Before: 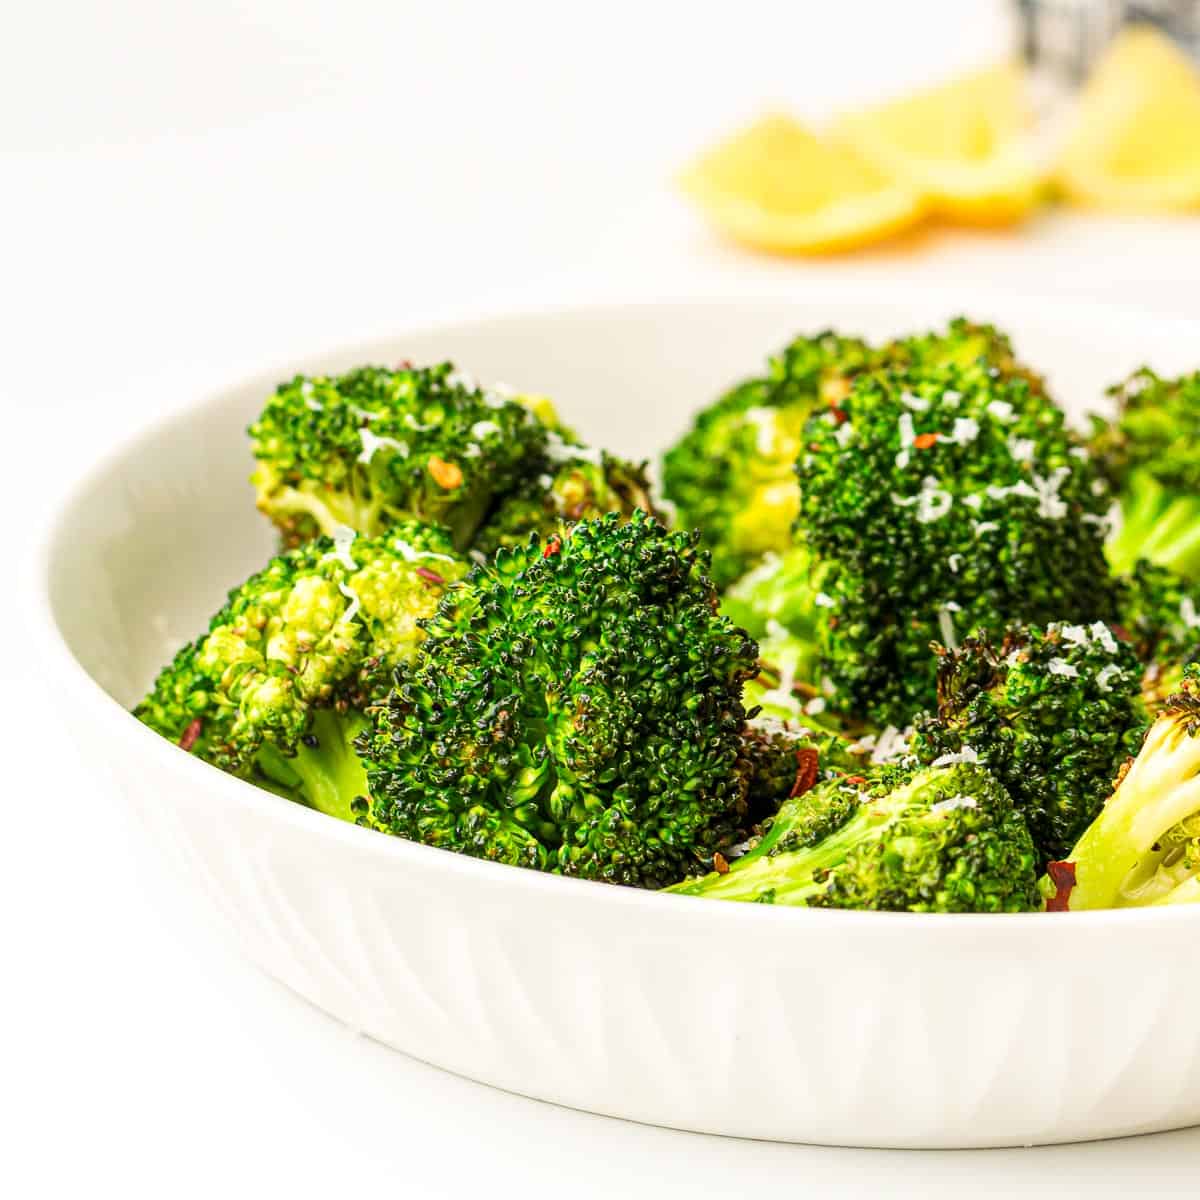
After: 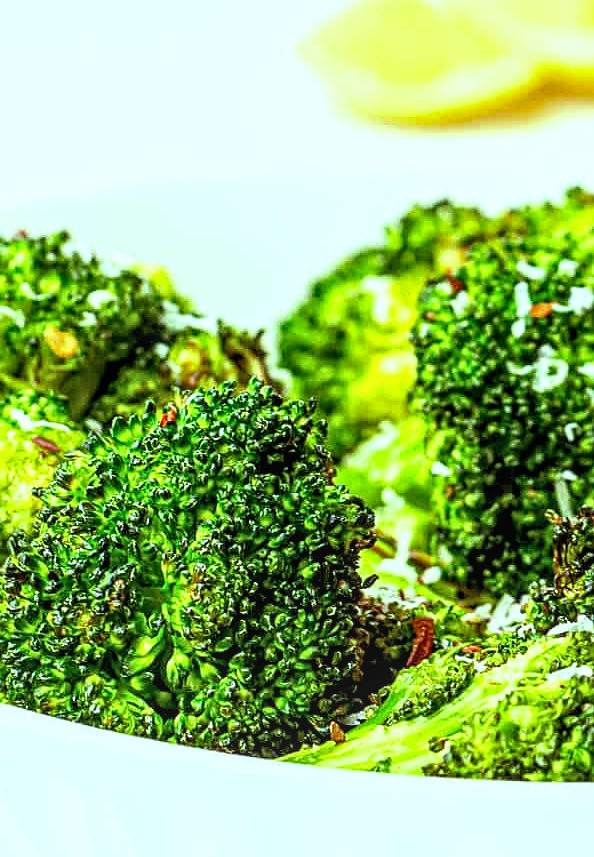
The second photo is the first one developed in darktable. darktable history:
exposure: black level correction 0.007, exposure 0.159 EV, compensate highlight preservation false
crop: left 32.075%, top 10.976%, right 18.355%, bottom 17.596%
color balance: mode lift, gamma, gain (sRGB), lift [0.997, 0.979, 1.021, 1.011], gamma [1, 1.084, 0.916, 0.998], gain [1, 0.87, 1.13, 1.101], contrast 4.55%, contrast fulcrum 38.24%, output saturation 104.09%
sharpen: on, module defaults
local contrast: on, module defaults
